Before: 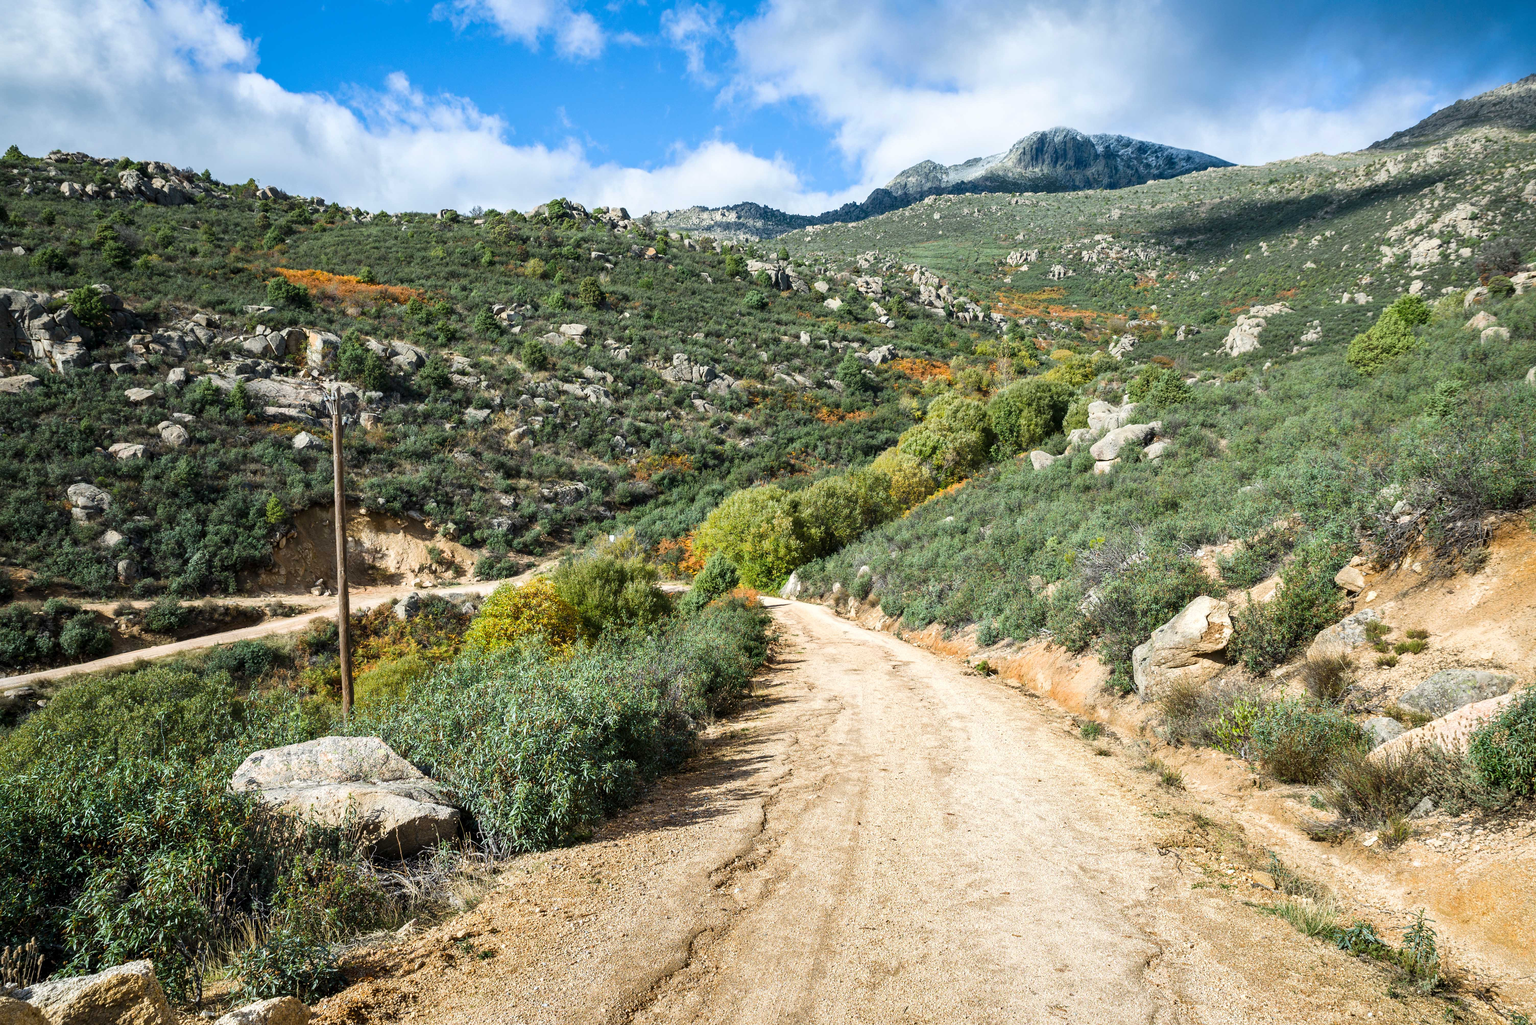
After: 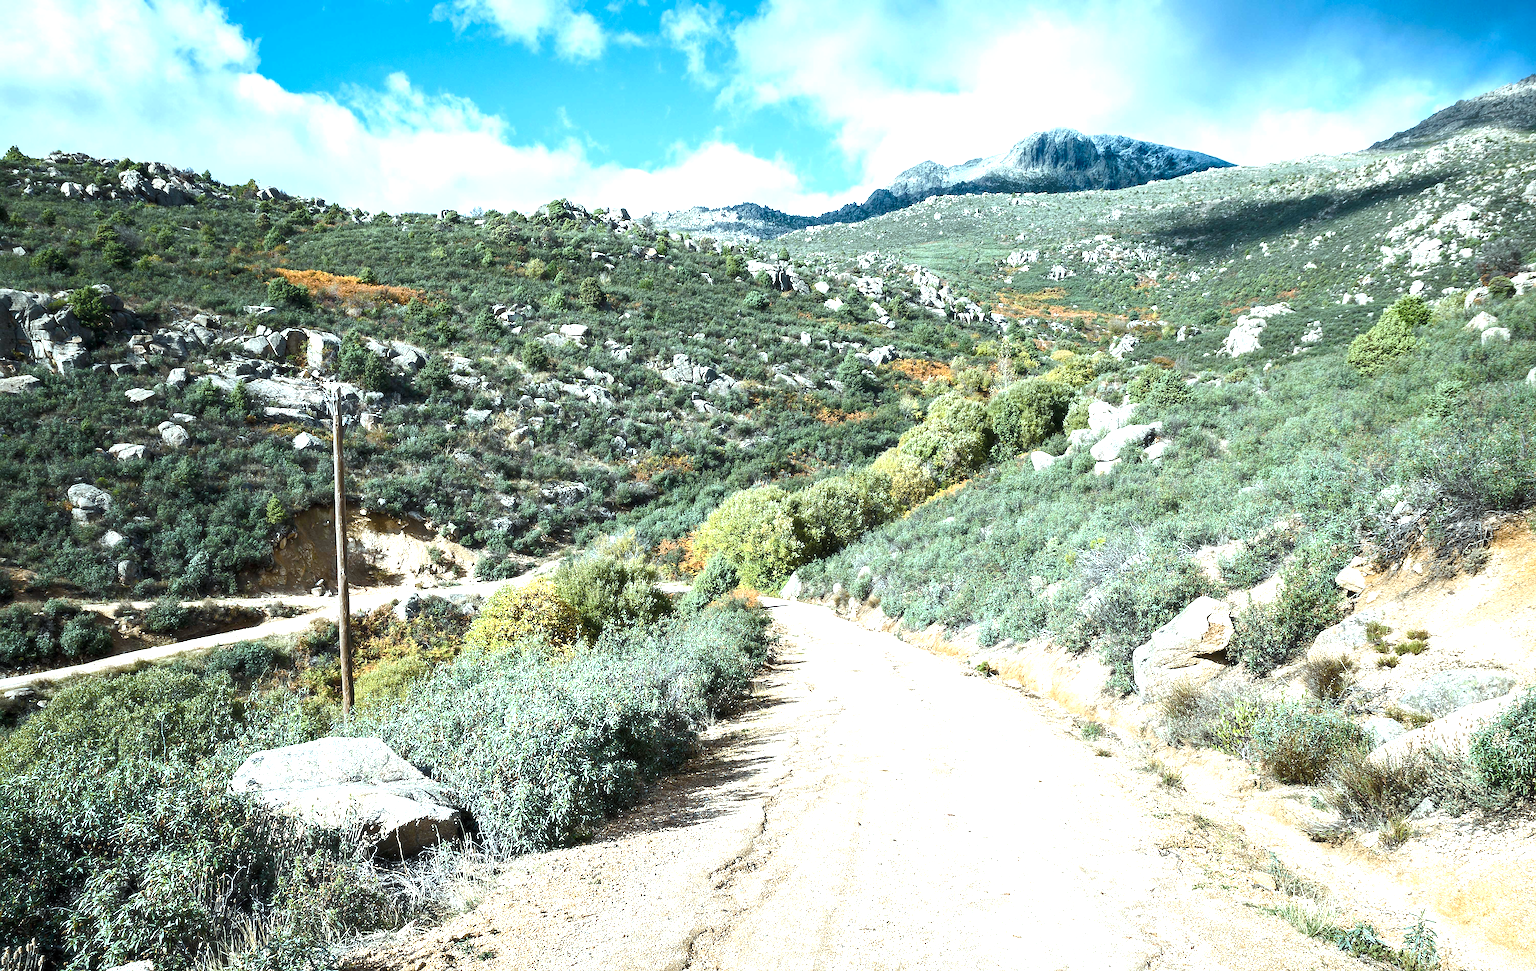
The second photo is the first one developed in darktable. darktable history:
crop and rotate: top 0.008%, bottom 5.24%
tone equalizer: -8 EV -0.001 EV, -7 EV 0.002 EV, -6 EV -0.002 EV, -5 EV -0.014 EV, -4 EV -0.059 EV, -3 EV -0.196 EV, -2 EV -0.247 EV, -1 EV 0.093 EV, +0 EV 0.333 EV
sharpen: radius 1.412, amount 1.242, threshold 0.836
exposure: exposure 0.603 EV, compensate highlight preservation false
haze removal: strength -0.109, compatibility mode true, adaptive false
color correction: highlights a* -13.06, highlights b* -17.98, saturation 0.703
color balance rgb: highlights gain › chroma 2.236%, highlights gain › hue 75.31°, perceptual saturation grading › global saturation 40.501%, perceptual saturation grading › highlights -25.856%, perceptual saturation grading › mid-tones 34.772%, perceptual saturation grading › shadows 36.049%
